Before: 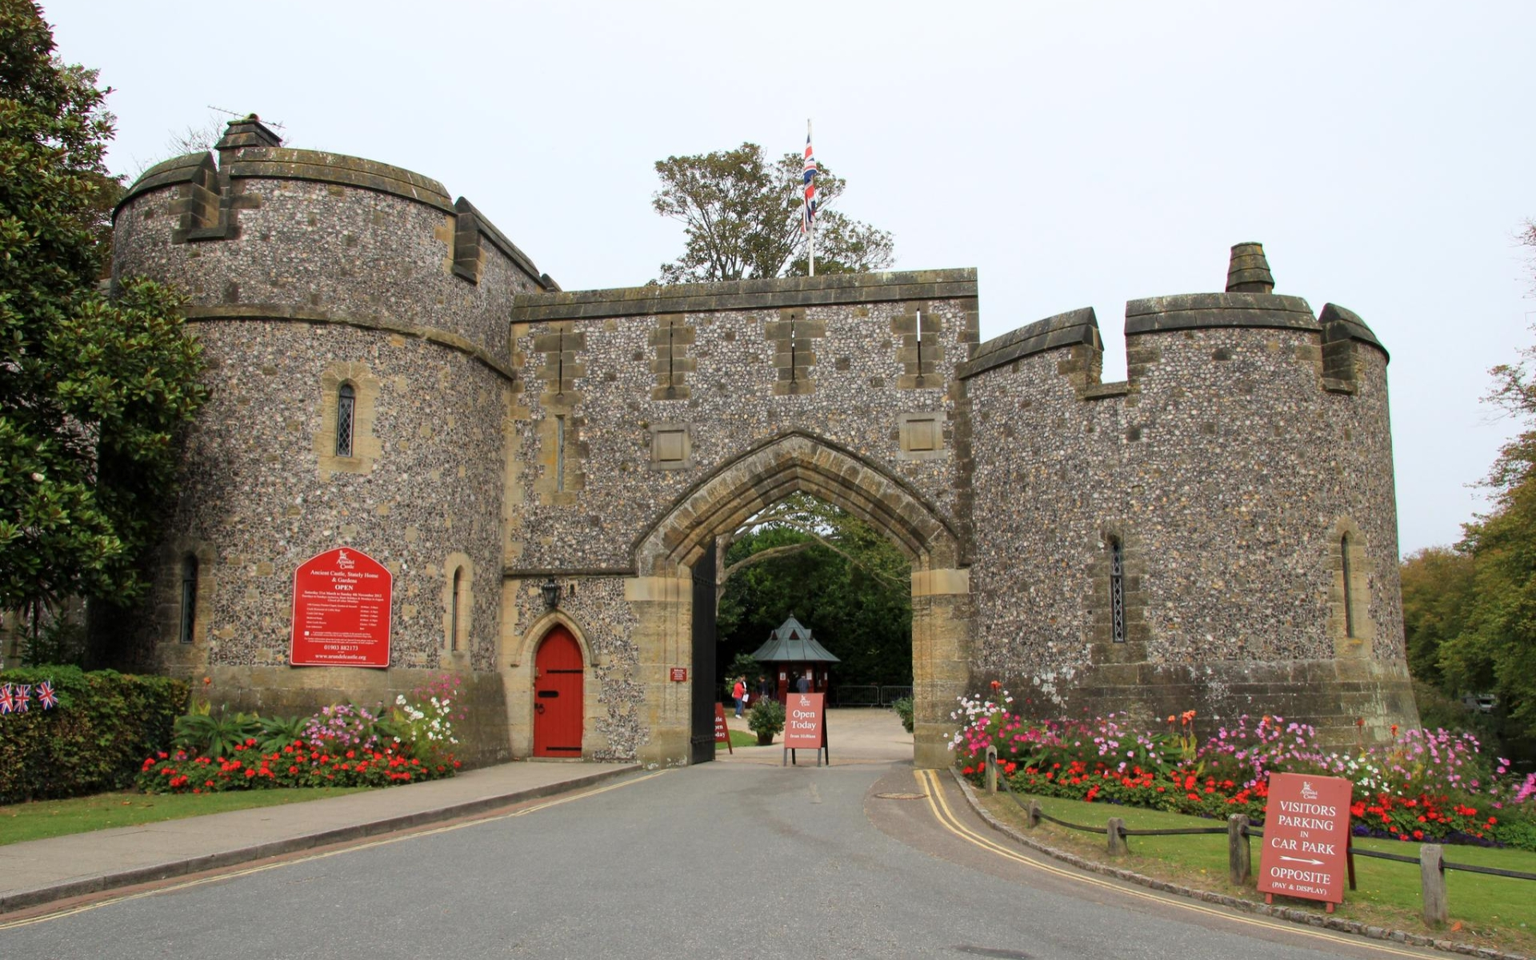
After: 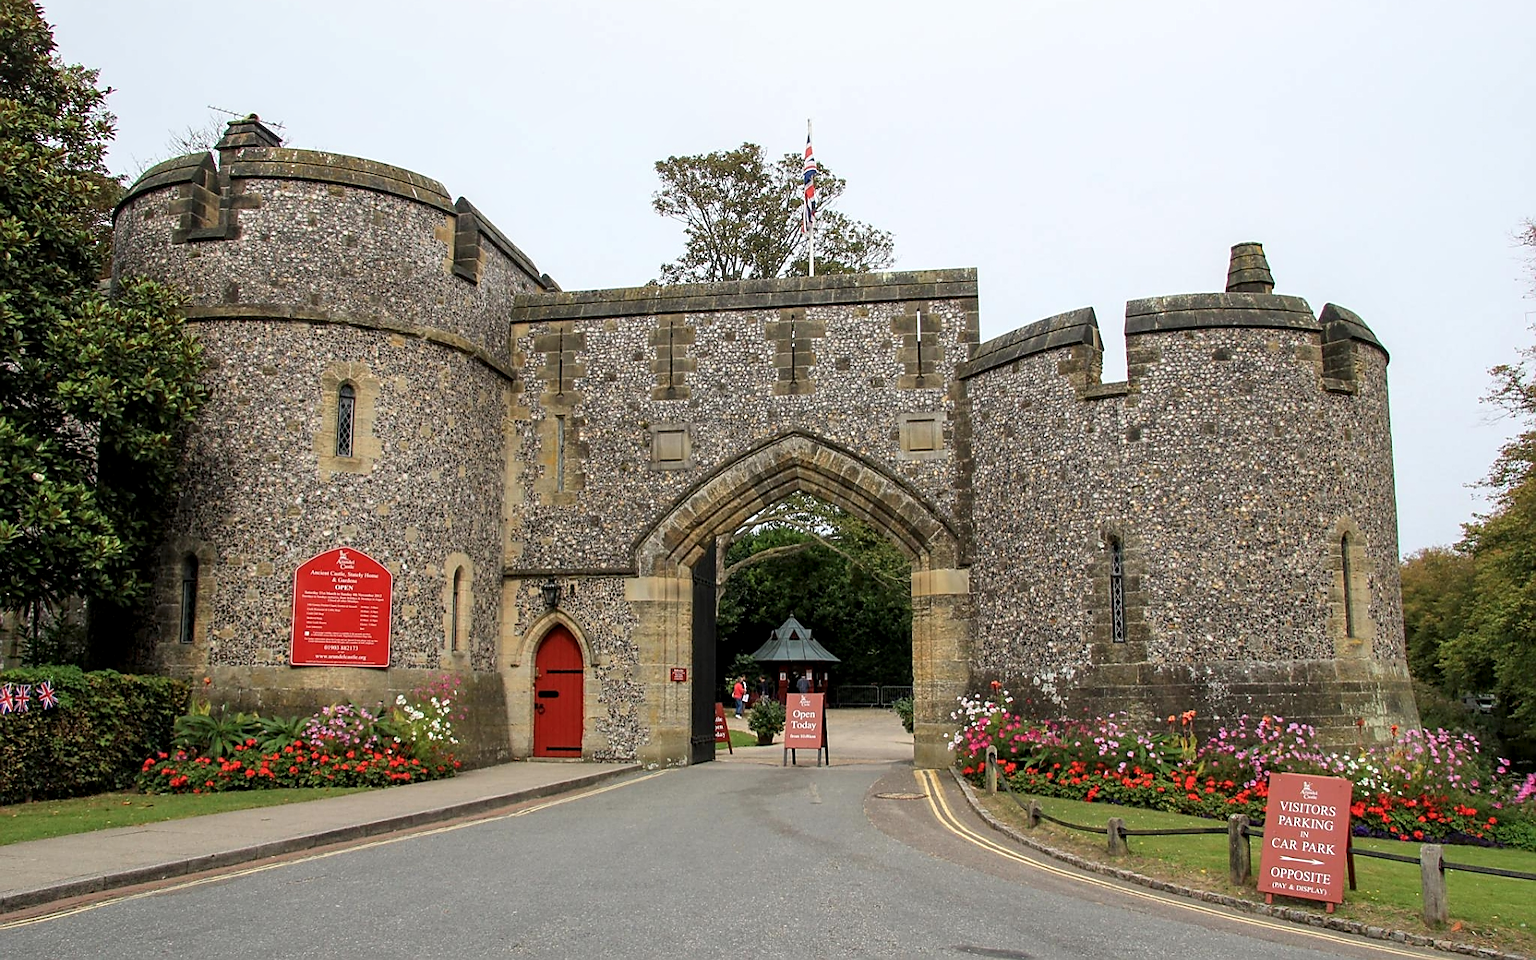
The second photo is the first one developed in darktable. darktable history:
local contrast: detail 130%
sharpen: radius 1.4, amount 1.25, threshold 0.7
